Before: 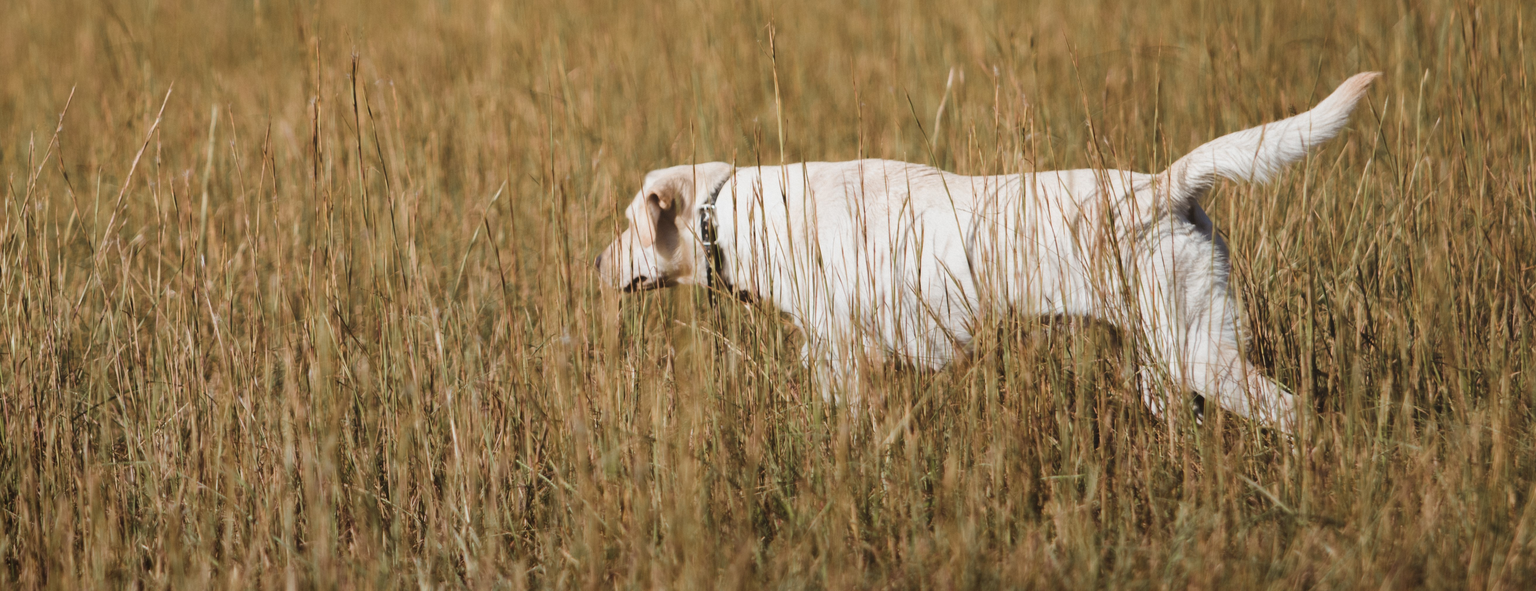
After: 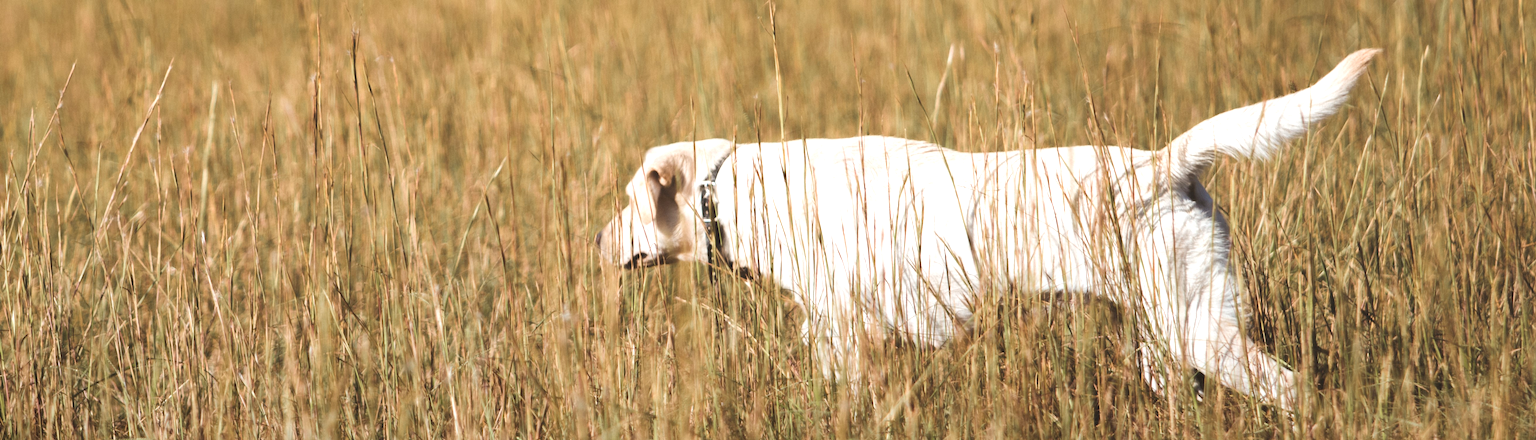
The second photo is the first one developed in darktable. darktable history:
crop: top 4.009%, bottom 21.557%
exposure: black level correction 0, exposure 0.699 EV, compensate exposure bias true, compensate highlight preservation false
